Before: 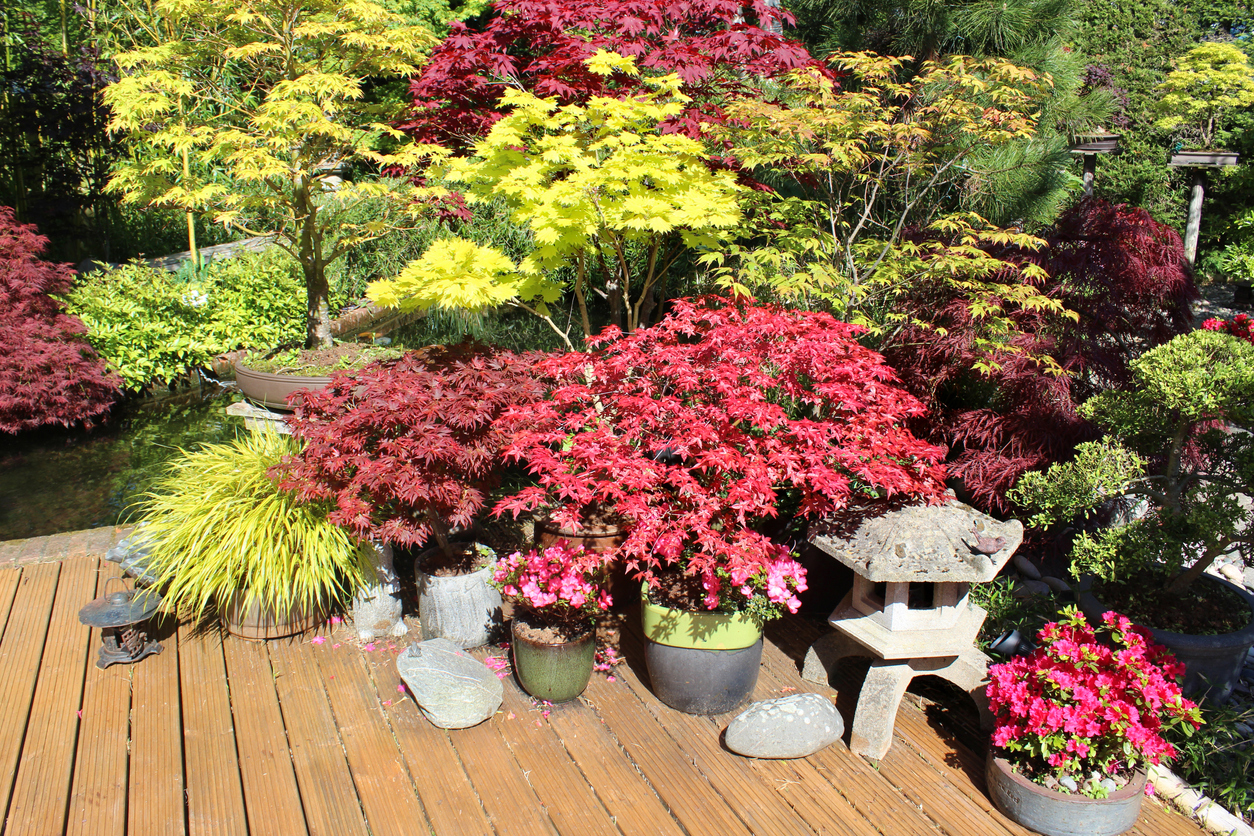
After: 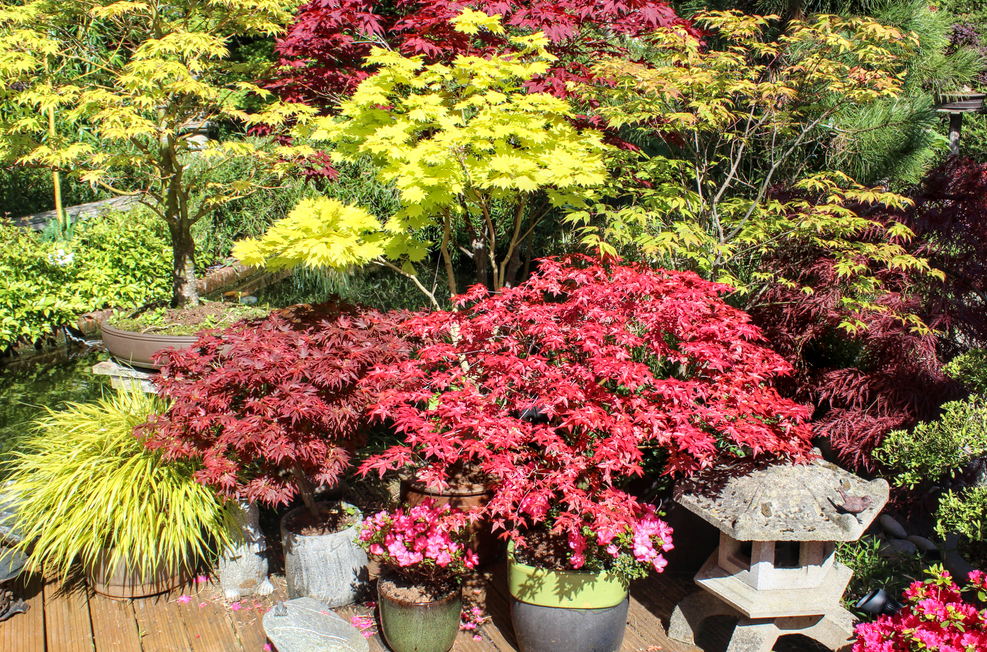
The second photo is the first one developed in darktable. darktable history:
crop and rotate: left 10.761%, top 5.106%, right 10.489%, bottom 16.789%
local contrast: on, module defaults
